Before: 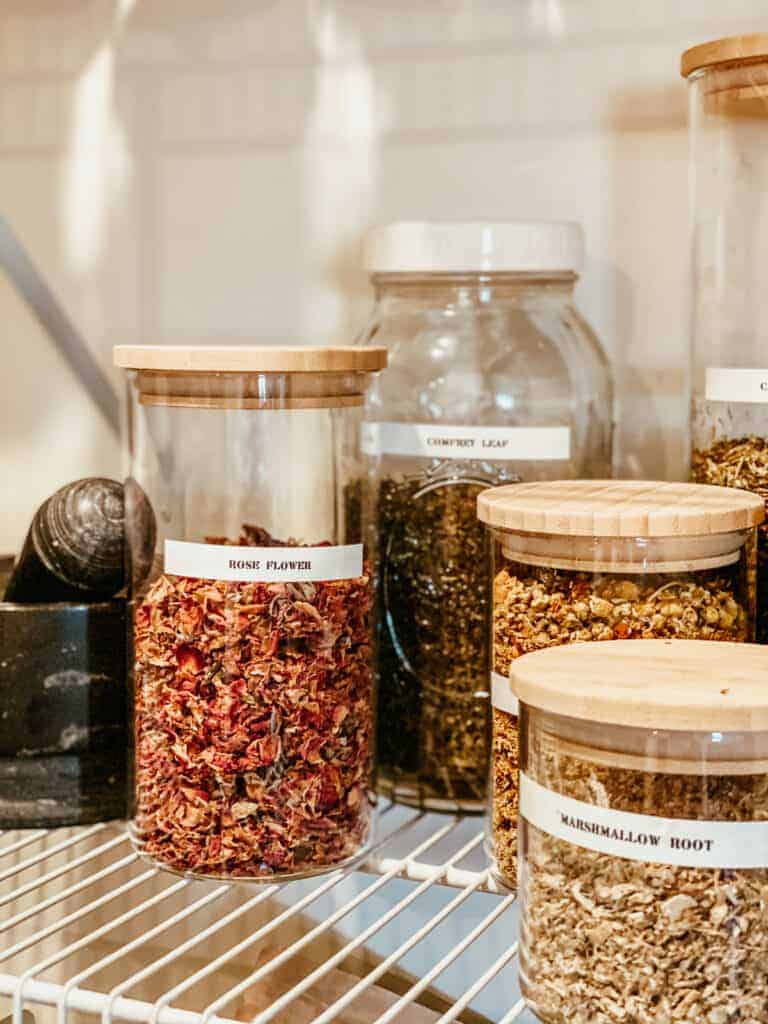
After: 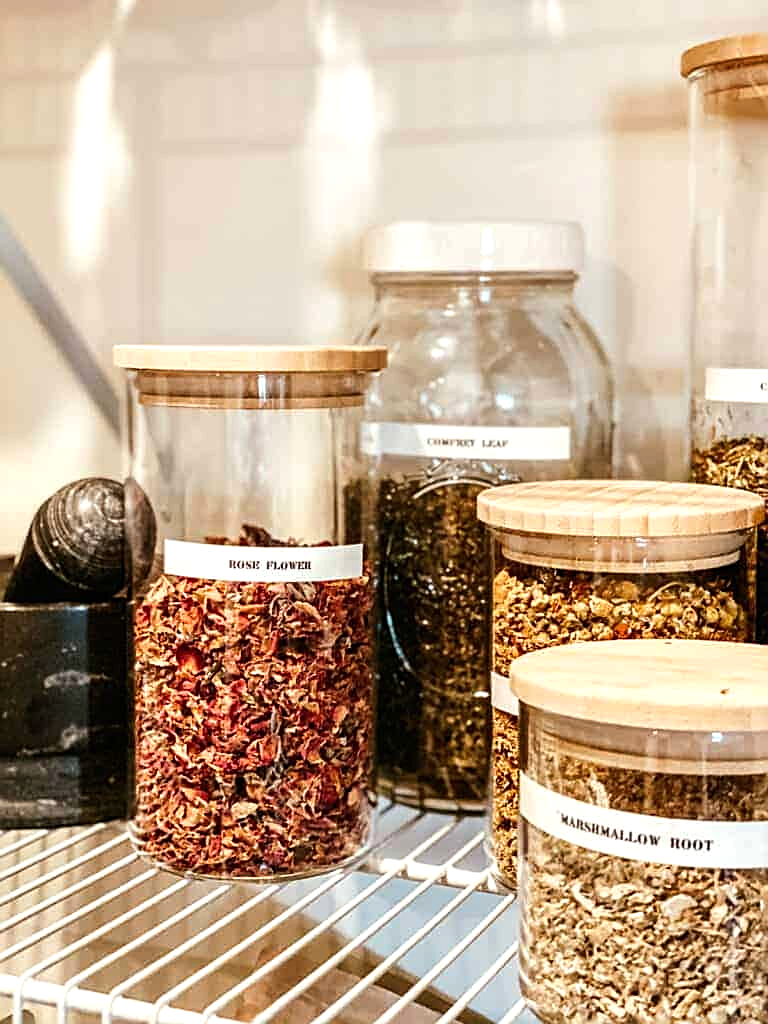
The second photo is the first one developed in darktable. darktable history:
tone equalizer: -8 EV -0.43 EV, -7 EV -0.388 EV, -6 EV -0.33 EV, -5 EV -0.234 EV, -3 EV 0.201 EV, -2 EV 0.346 EV, -1 EV 0.385 EV, +0 EV 0.417 EV, edges refinement/feathering 500, mask exposure compensation -1.57 EV, preserve details no
sharpen: on, module defaults
